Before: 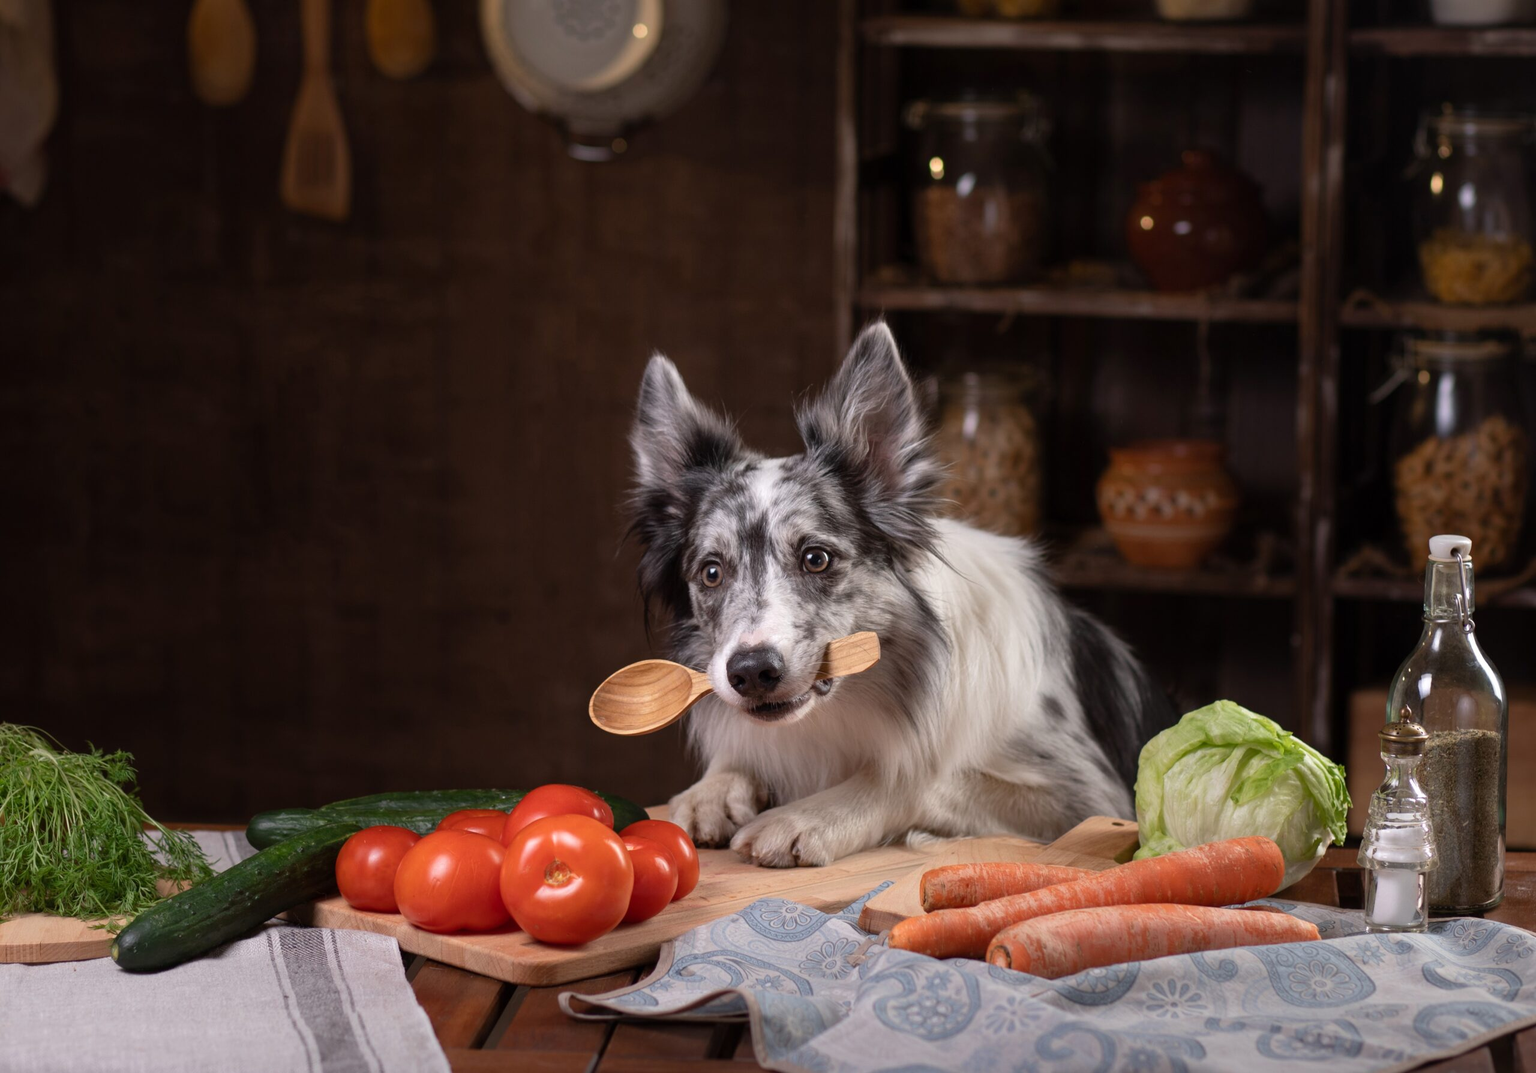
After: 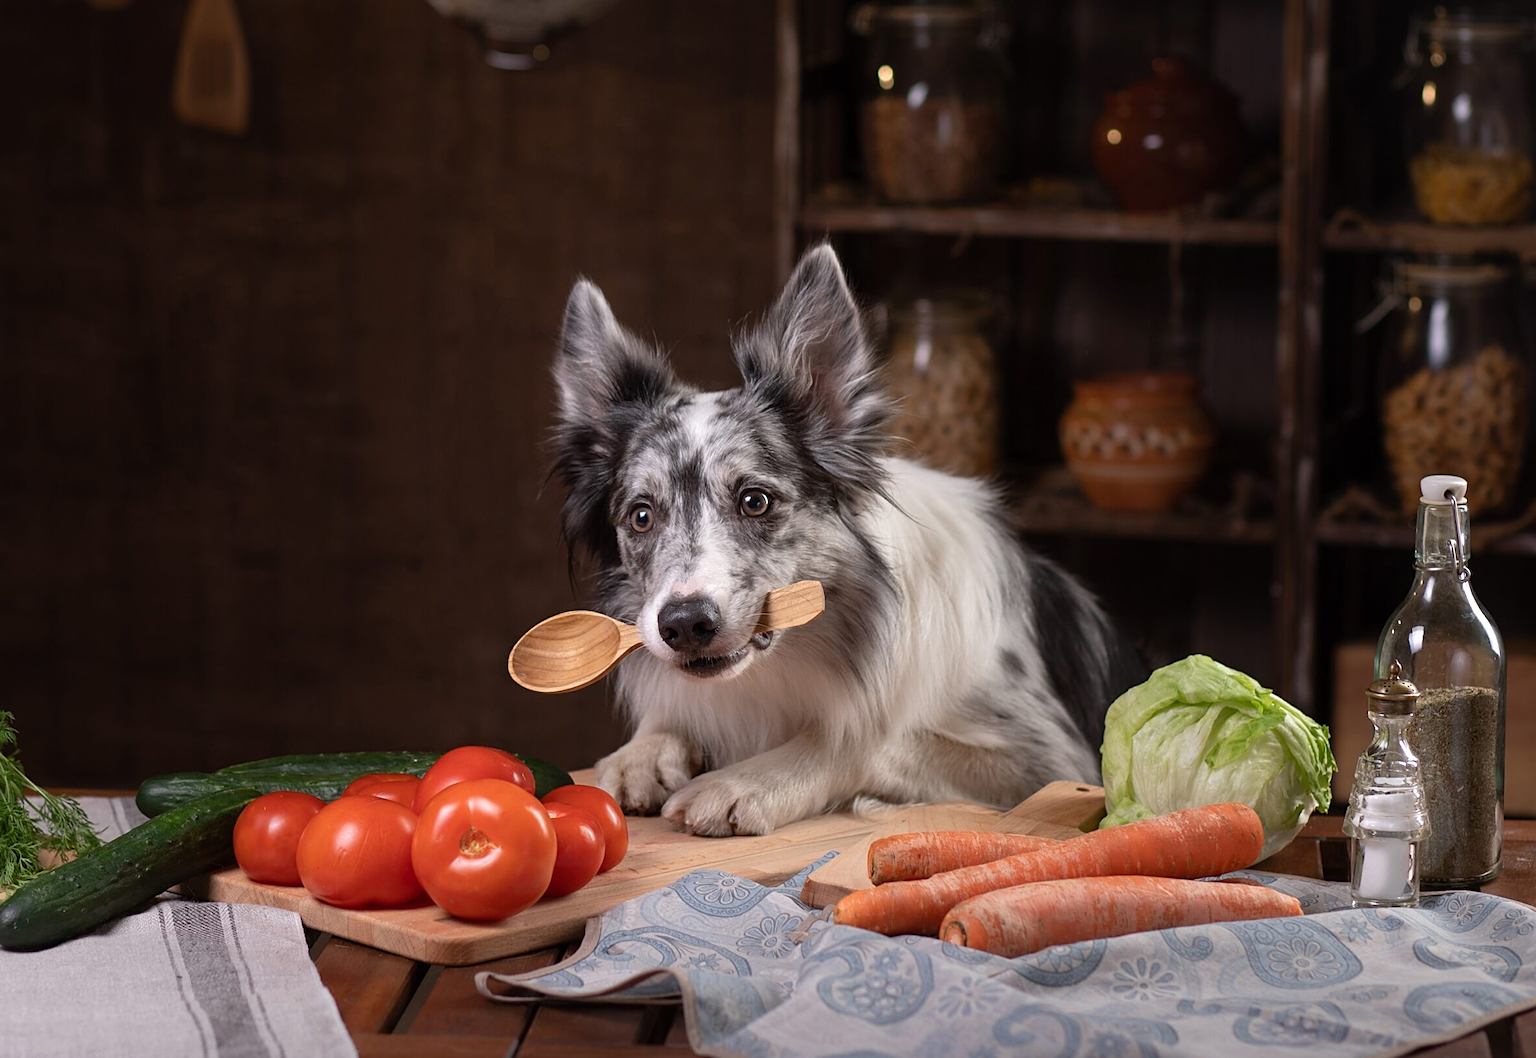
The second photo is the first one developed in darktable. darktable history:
crop and rotate: left 7.922%, top 9.066%
sharpen: on, module defaults
